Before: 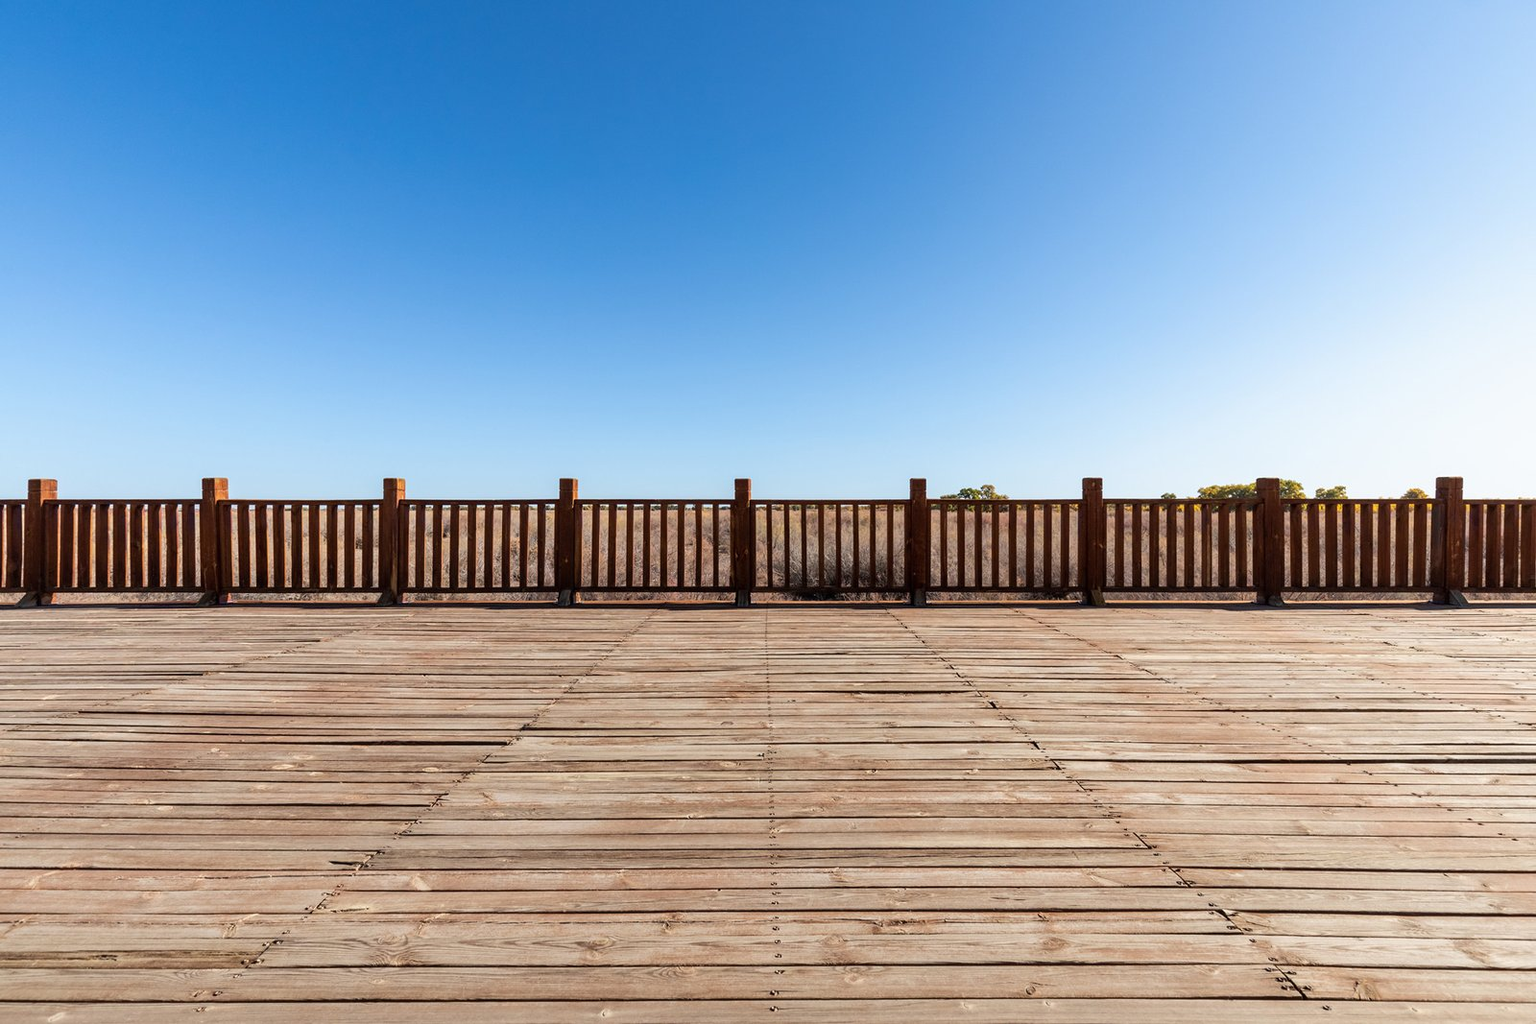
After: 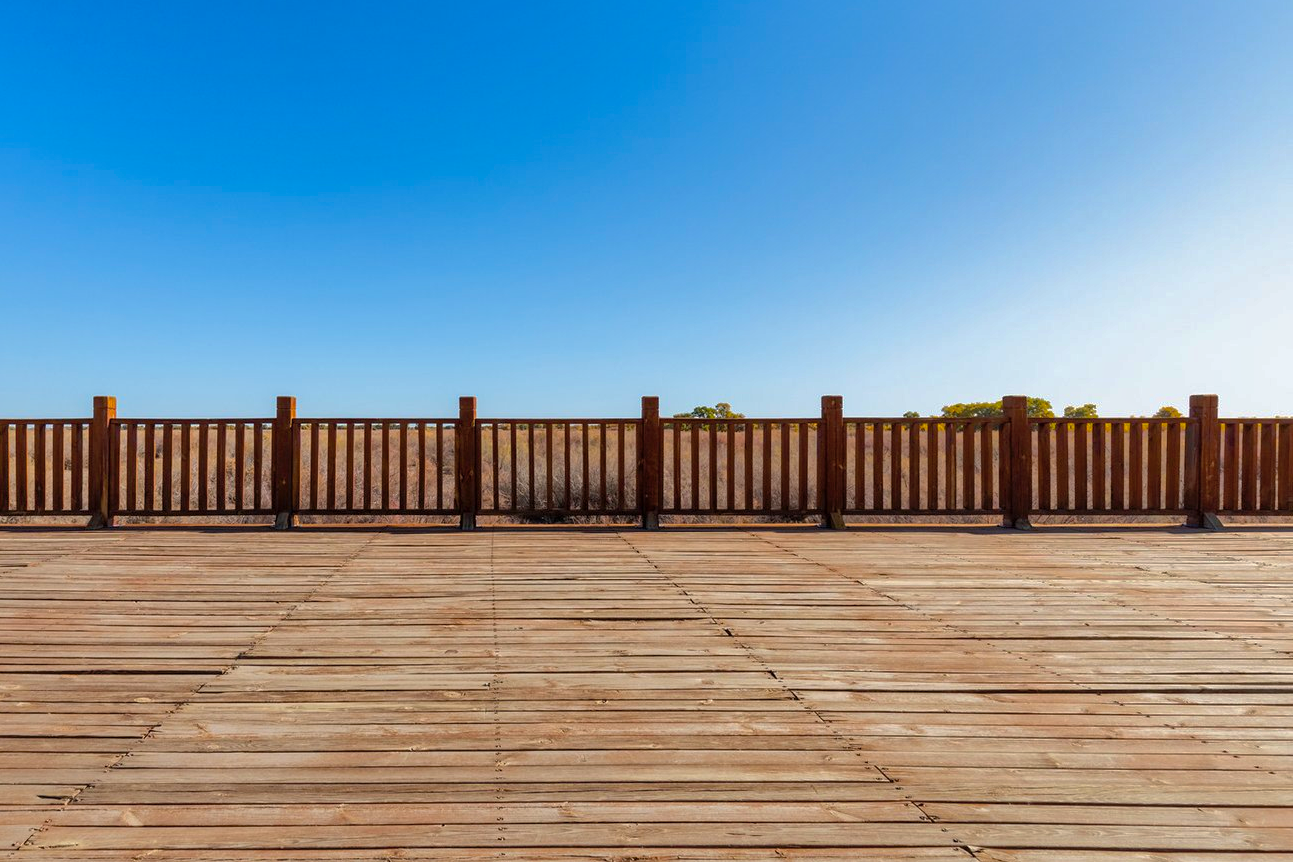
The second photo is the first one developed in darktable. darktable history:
crop: left 19.159%, top 9.58%, bottom 9.58%
shadows and highlights: shadows 40, highlights -60
color balance rgb: perceptual saturation grading › global saturation 20%, global vibrance 20%
